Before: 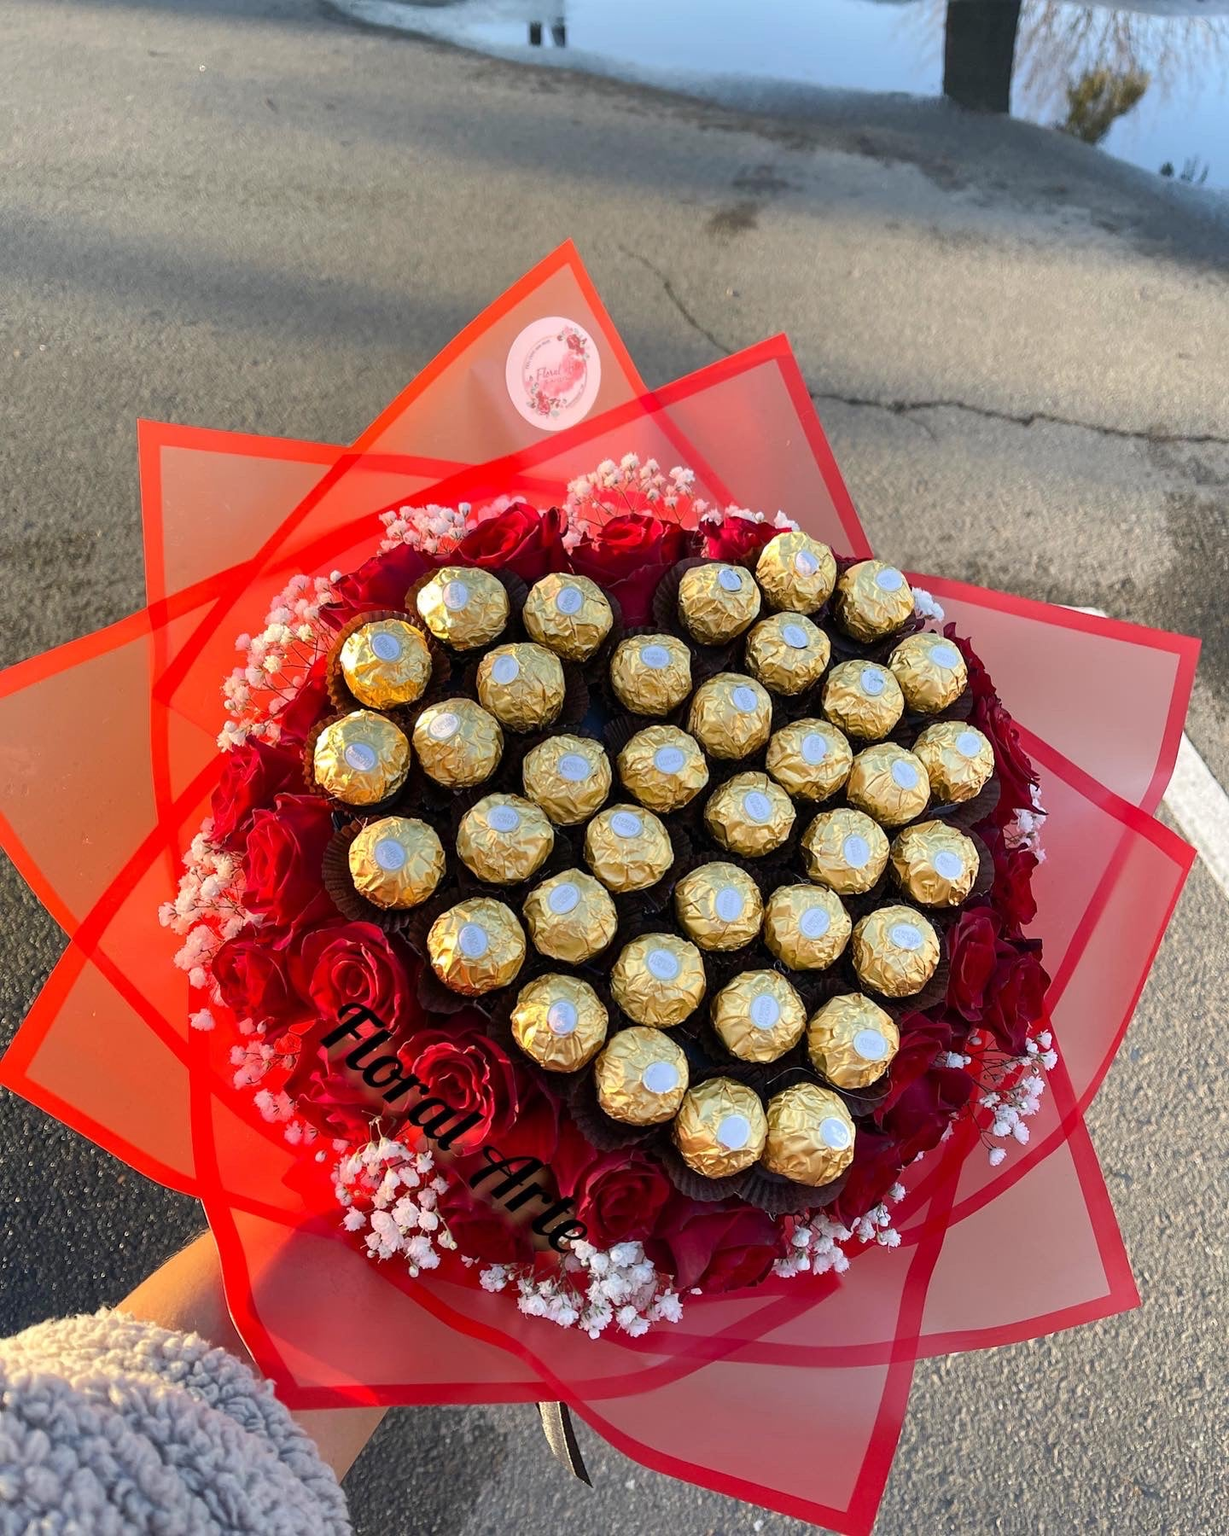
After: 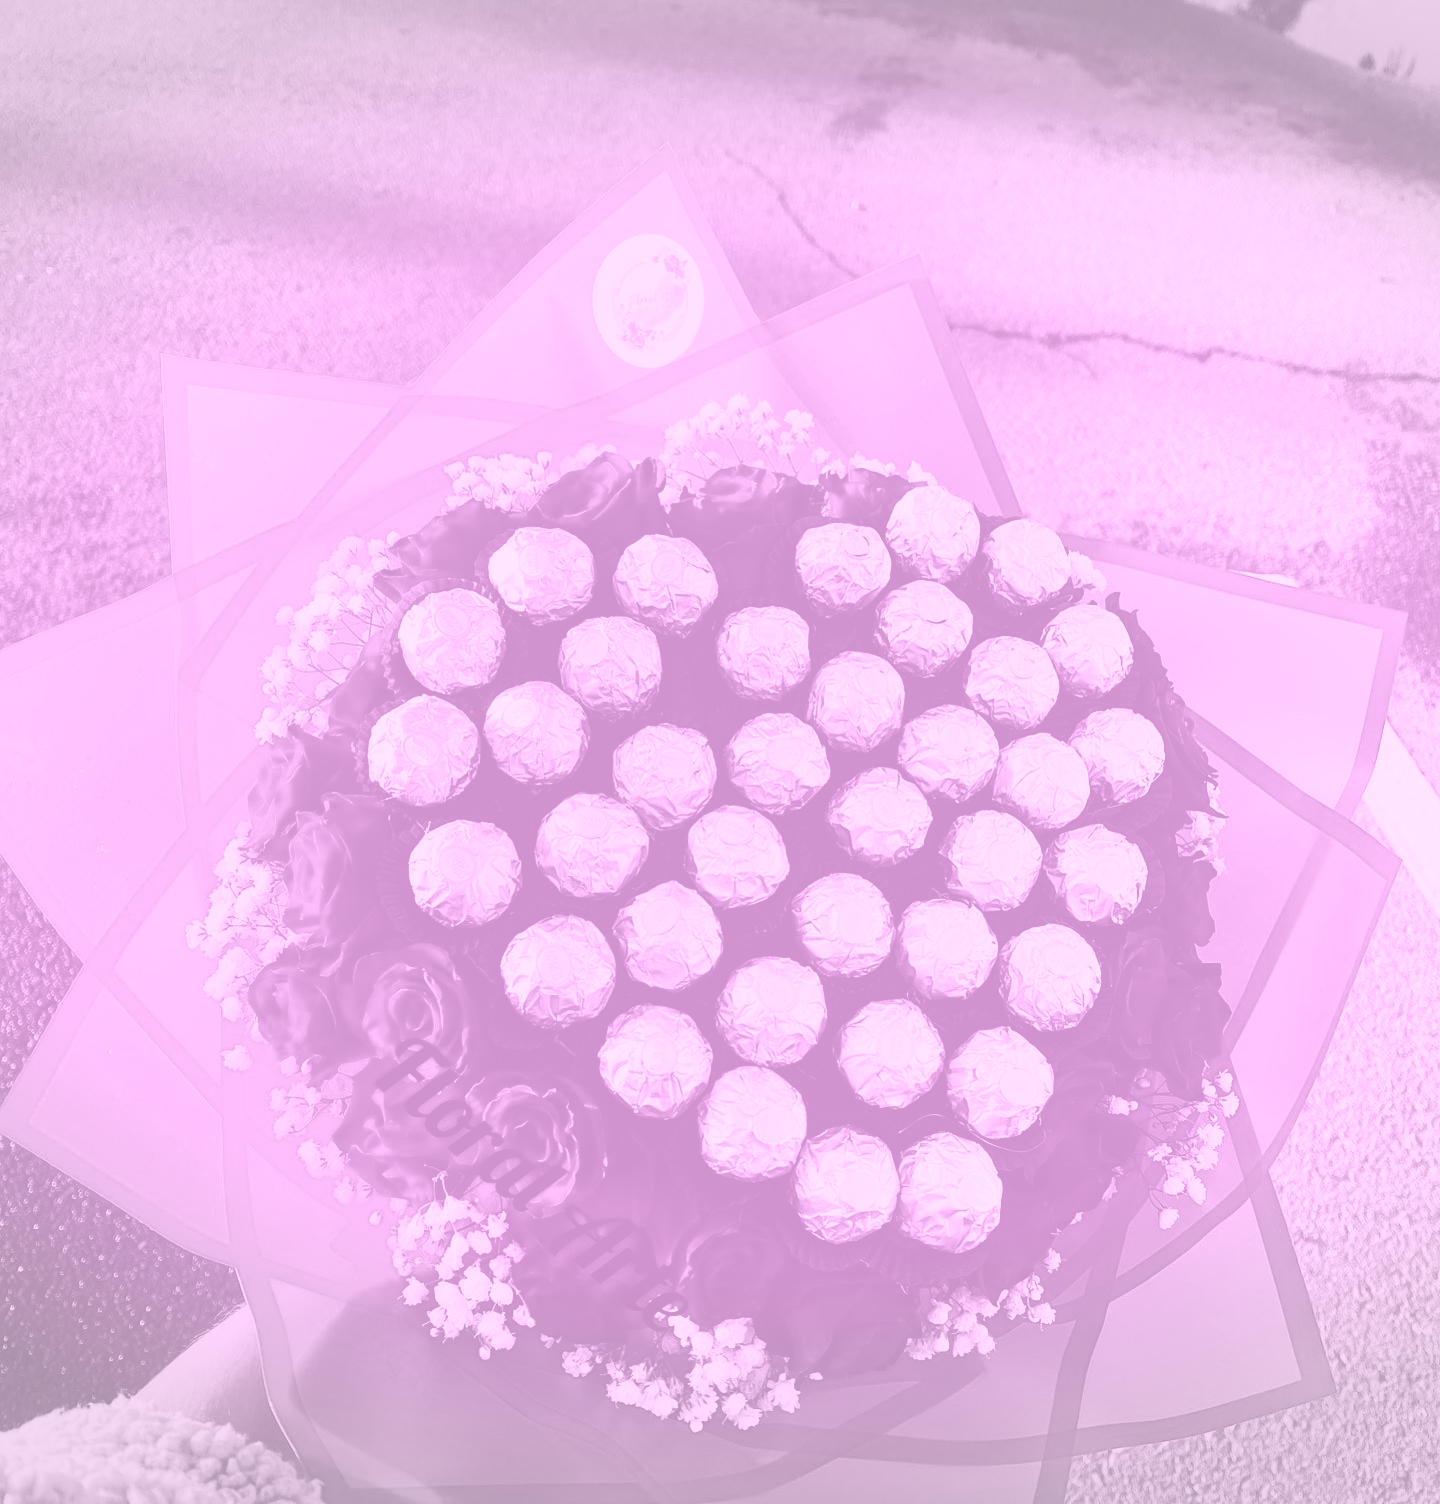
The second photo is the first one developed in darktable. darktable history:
colorize: hue 331.2°, saturation 75%, source mix 30.28%, lightness 70.52%, version 1
contrast brightness saturation: contrast 0.32, brightness -0.08, saturation 0.17
crop: top 7.625%, bottom 8.027%
vignetting: fall-off start 100%, brightness -0.282, width/height ratio 1.31
